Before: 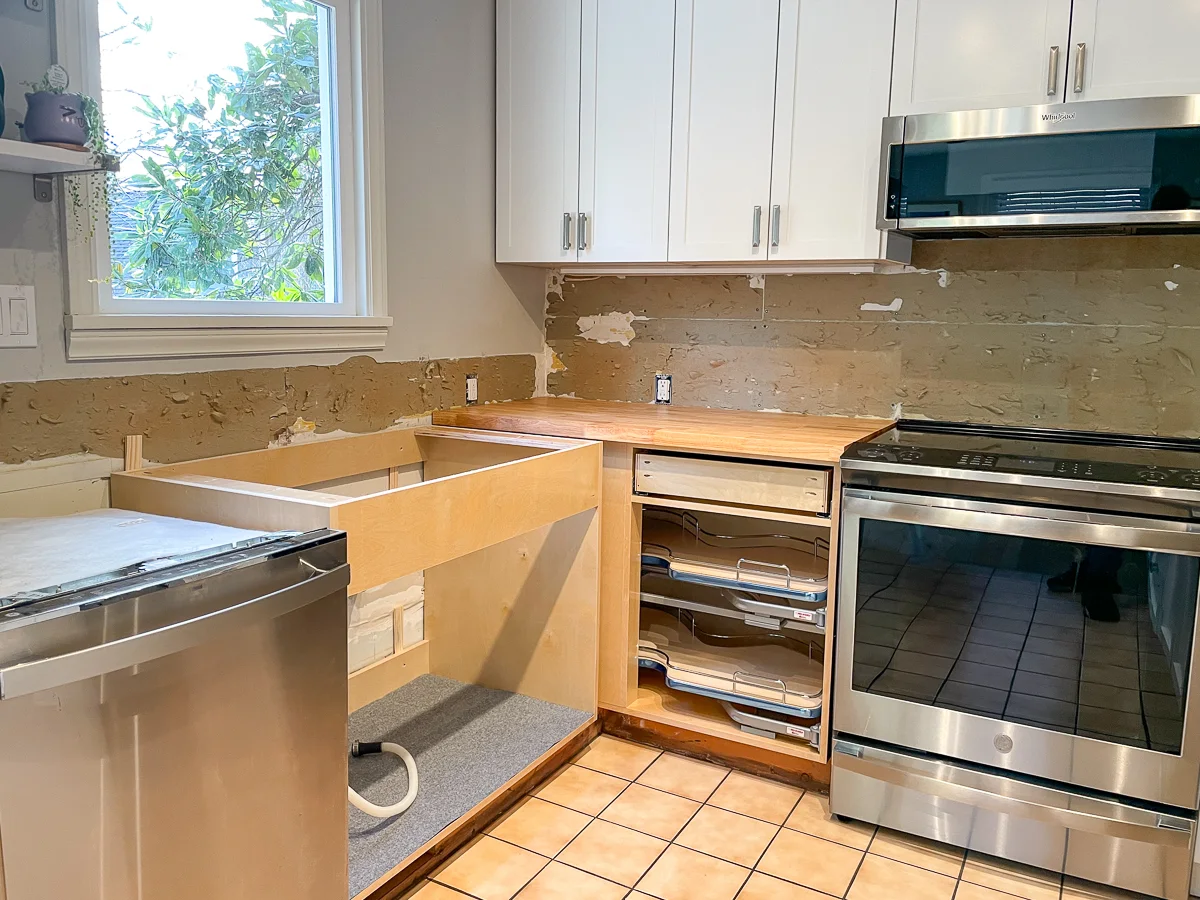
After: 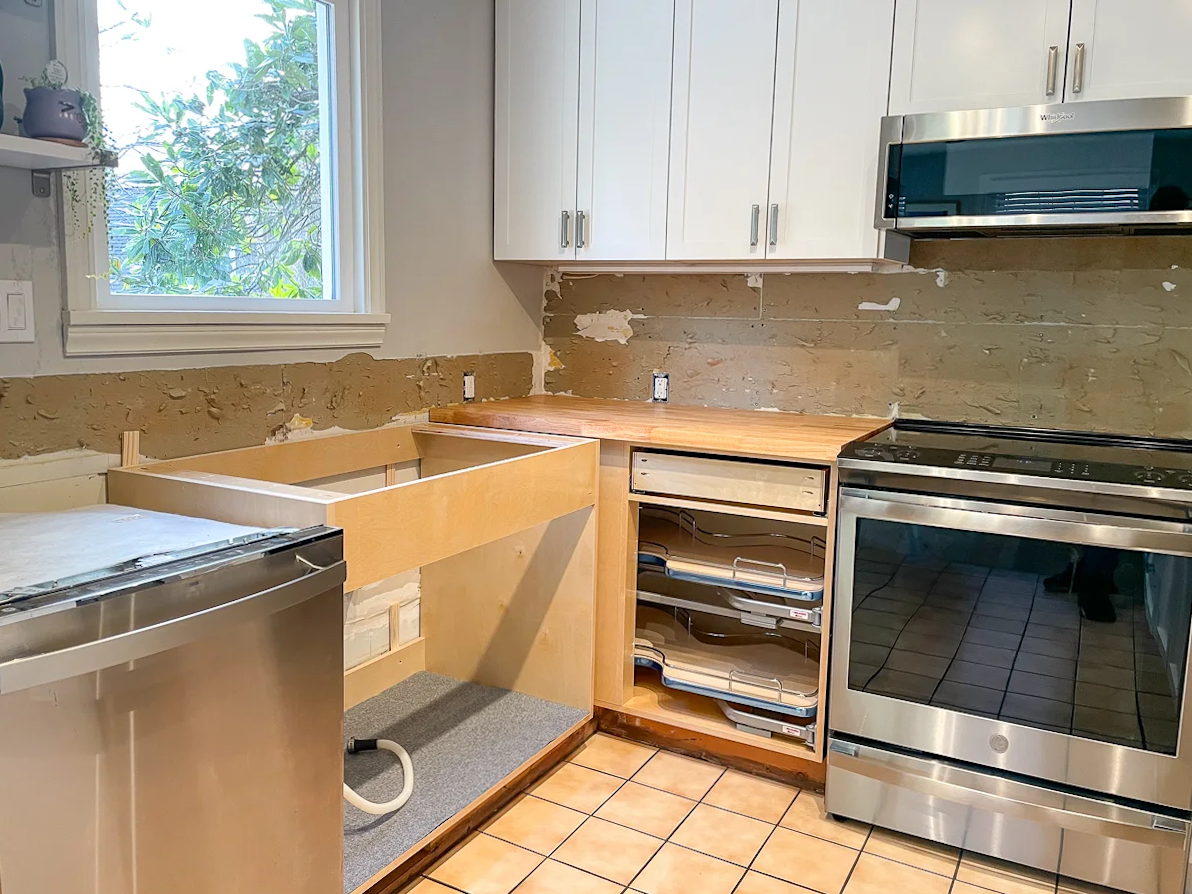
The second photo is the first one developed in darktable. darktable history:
crop and rotate: angle -0.271°
